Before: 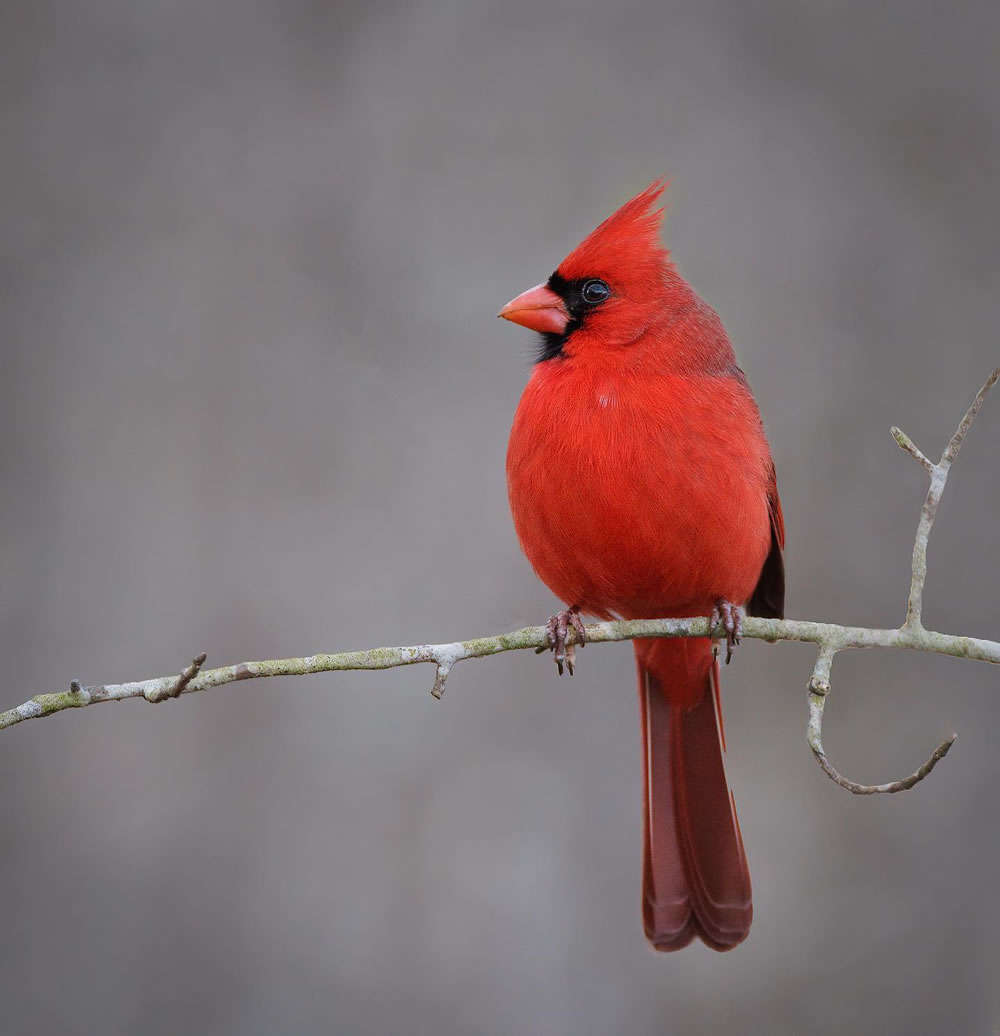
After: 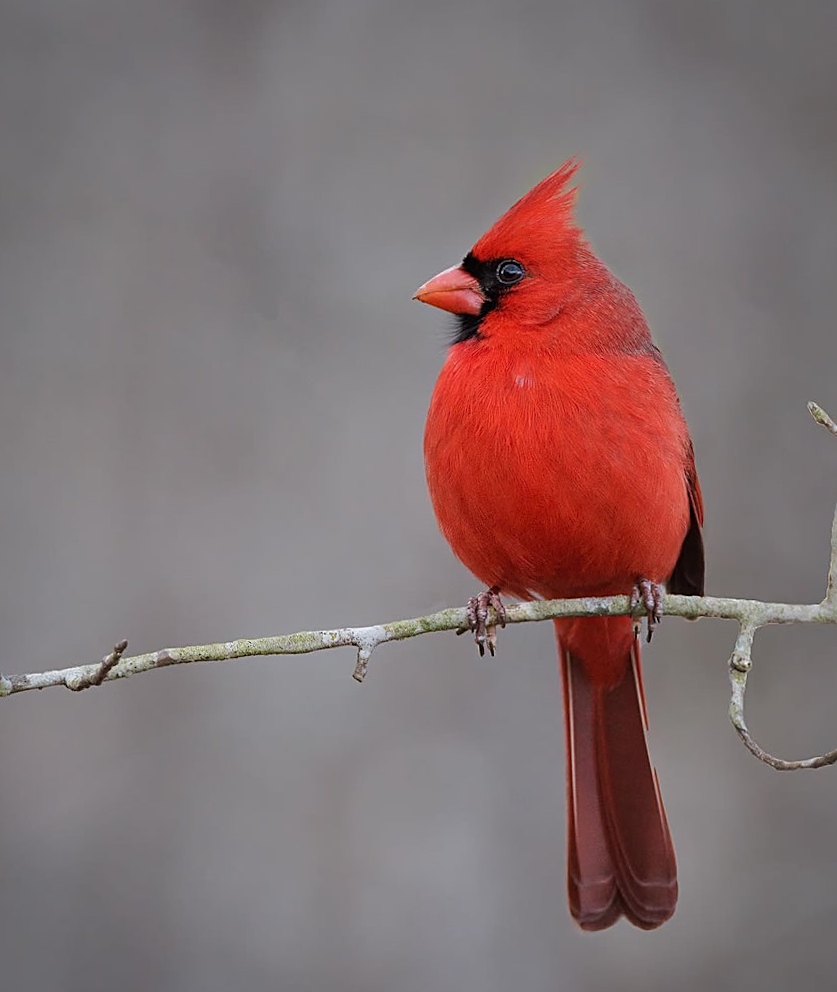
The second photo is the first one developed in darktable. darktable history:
rotate and perspective: rotation -1°, crop left 0.011, crop right 0.989, crop top 0.025, crop bottom 0.975
sharpen: on, module defaults
crop: left 8.026%, right 7.374%
